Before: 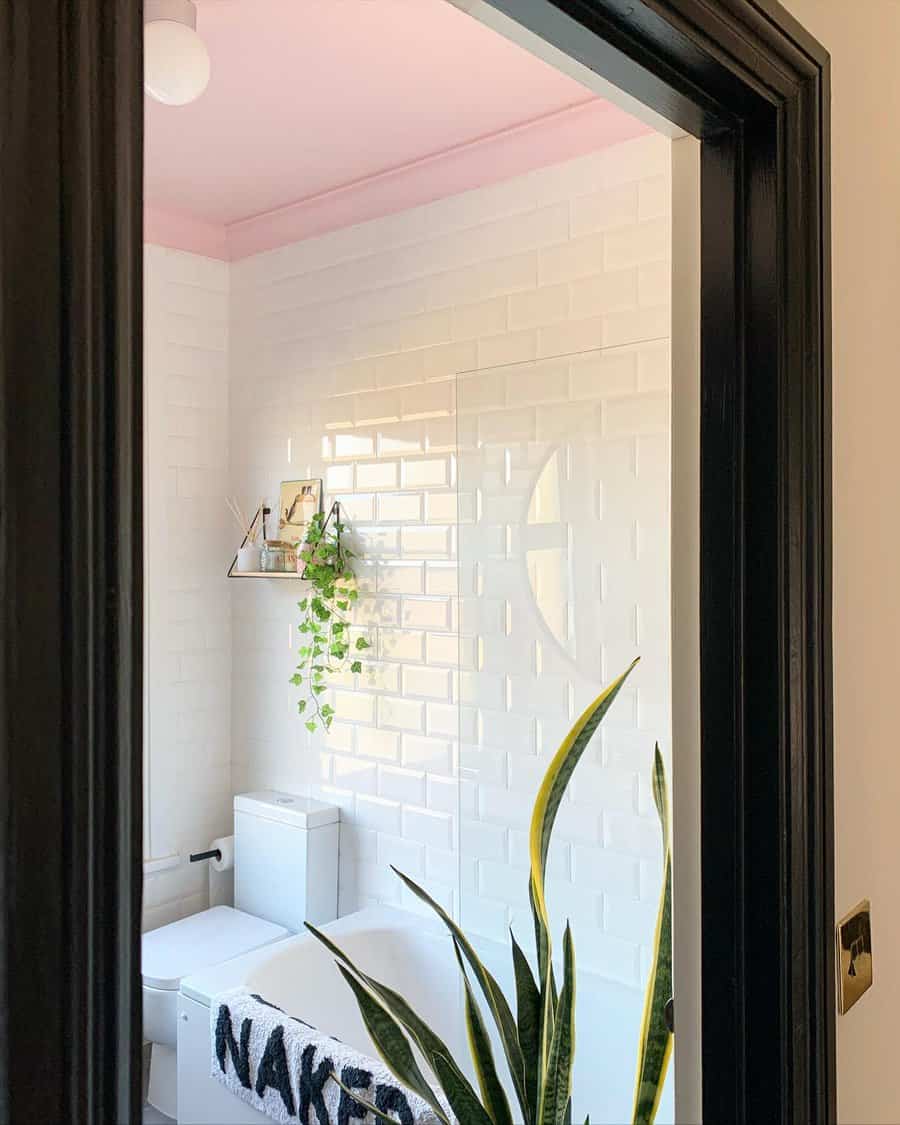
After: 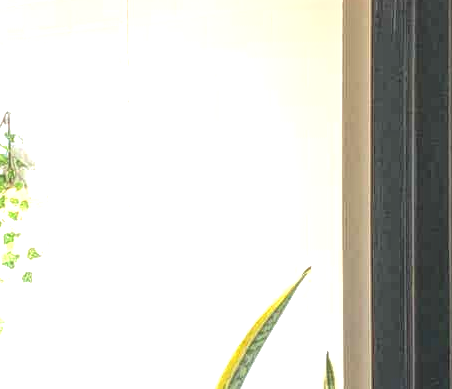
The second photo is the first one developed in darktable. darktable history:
exposure: black level correction 0, exposure 1.015 EV, compensate exposure bias true, compensate highlight preservation false
crop: left 36.607%, top 34.735%, right 13.146%, bottom 30.611%
local contrast: highlights 20%, shadows 30%, detail 200%, midtone range 0.2
